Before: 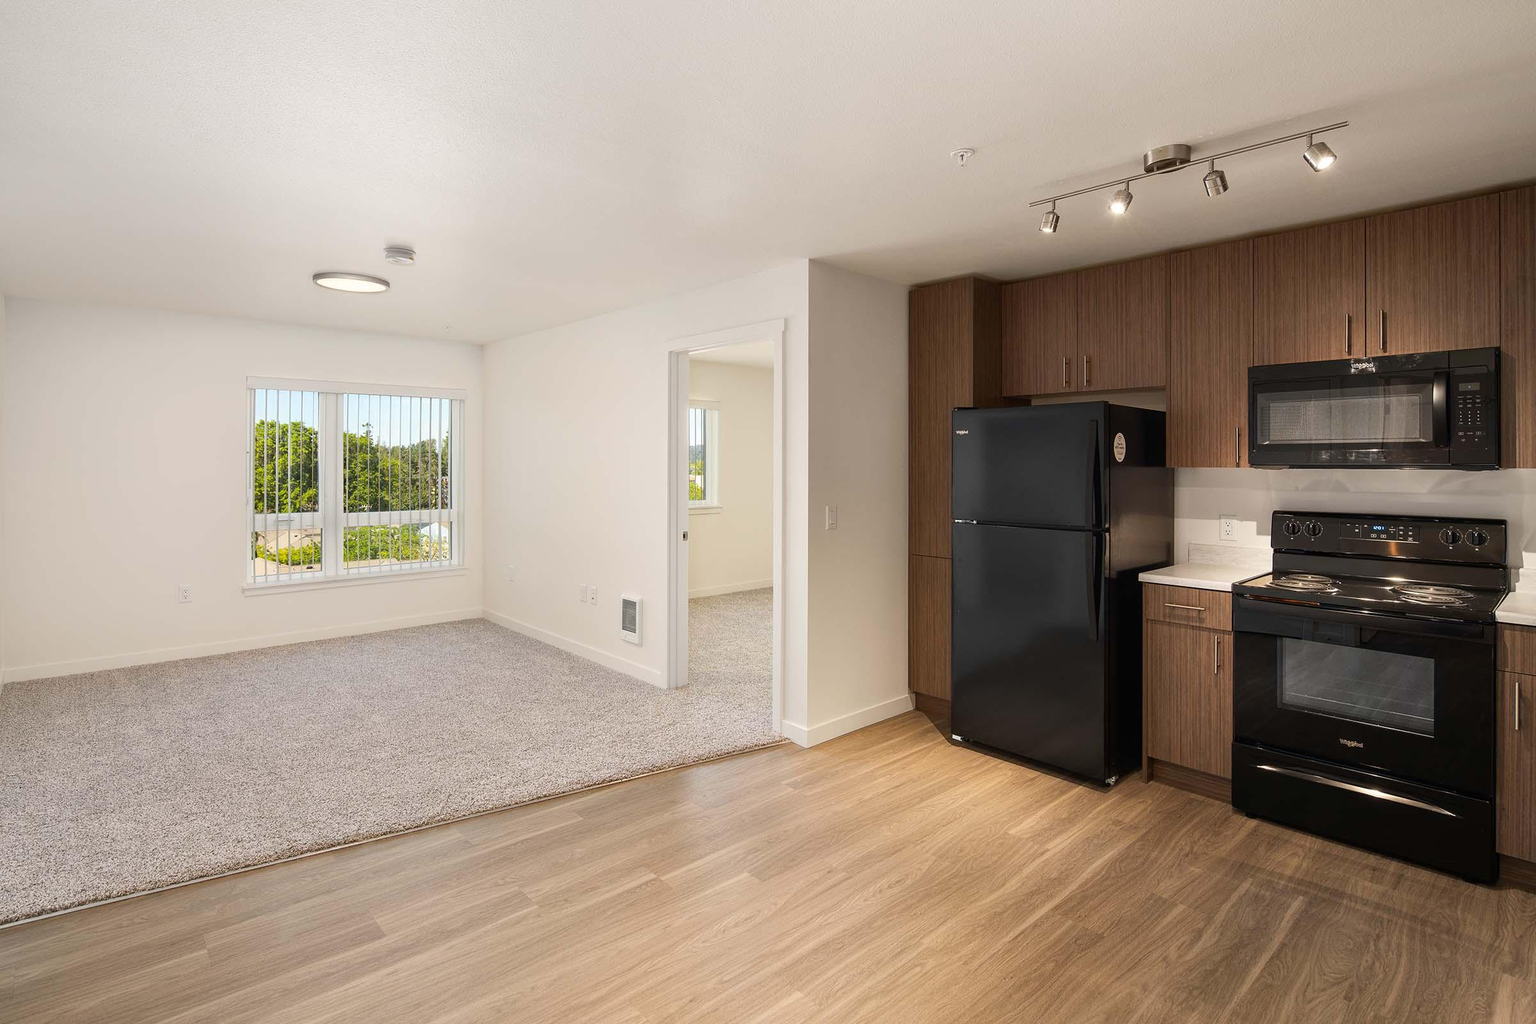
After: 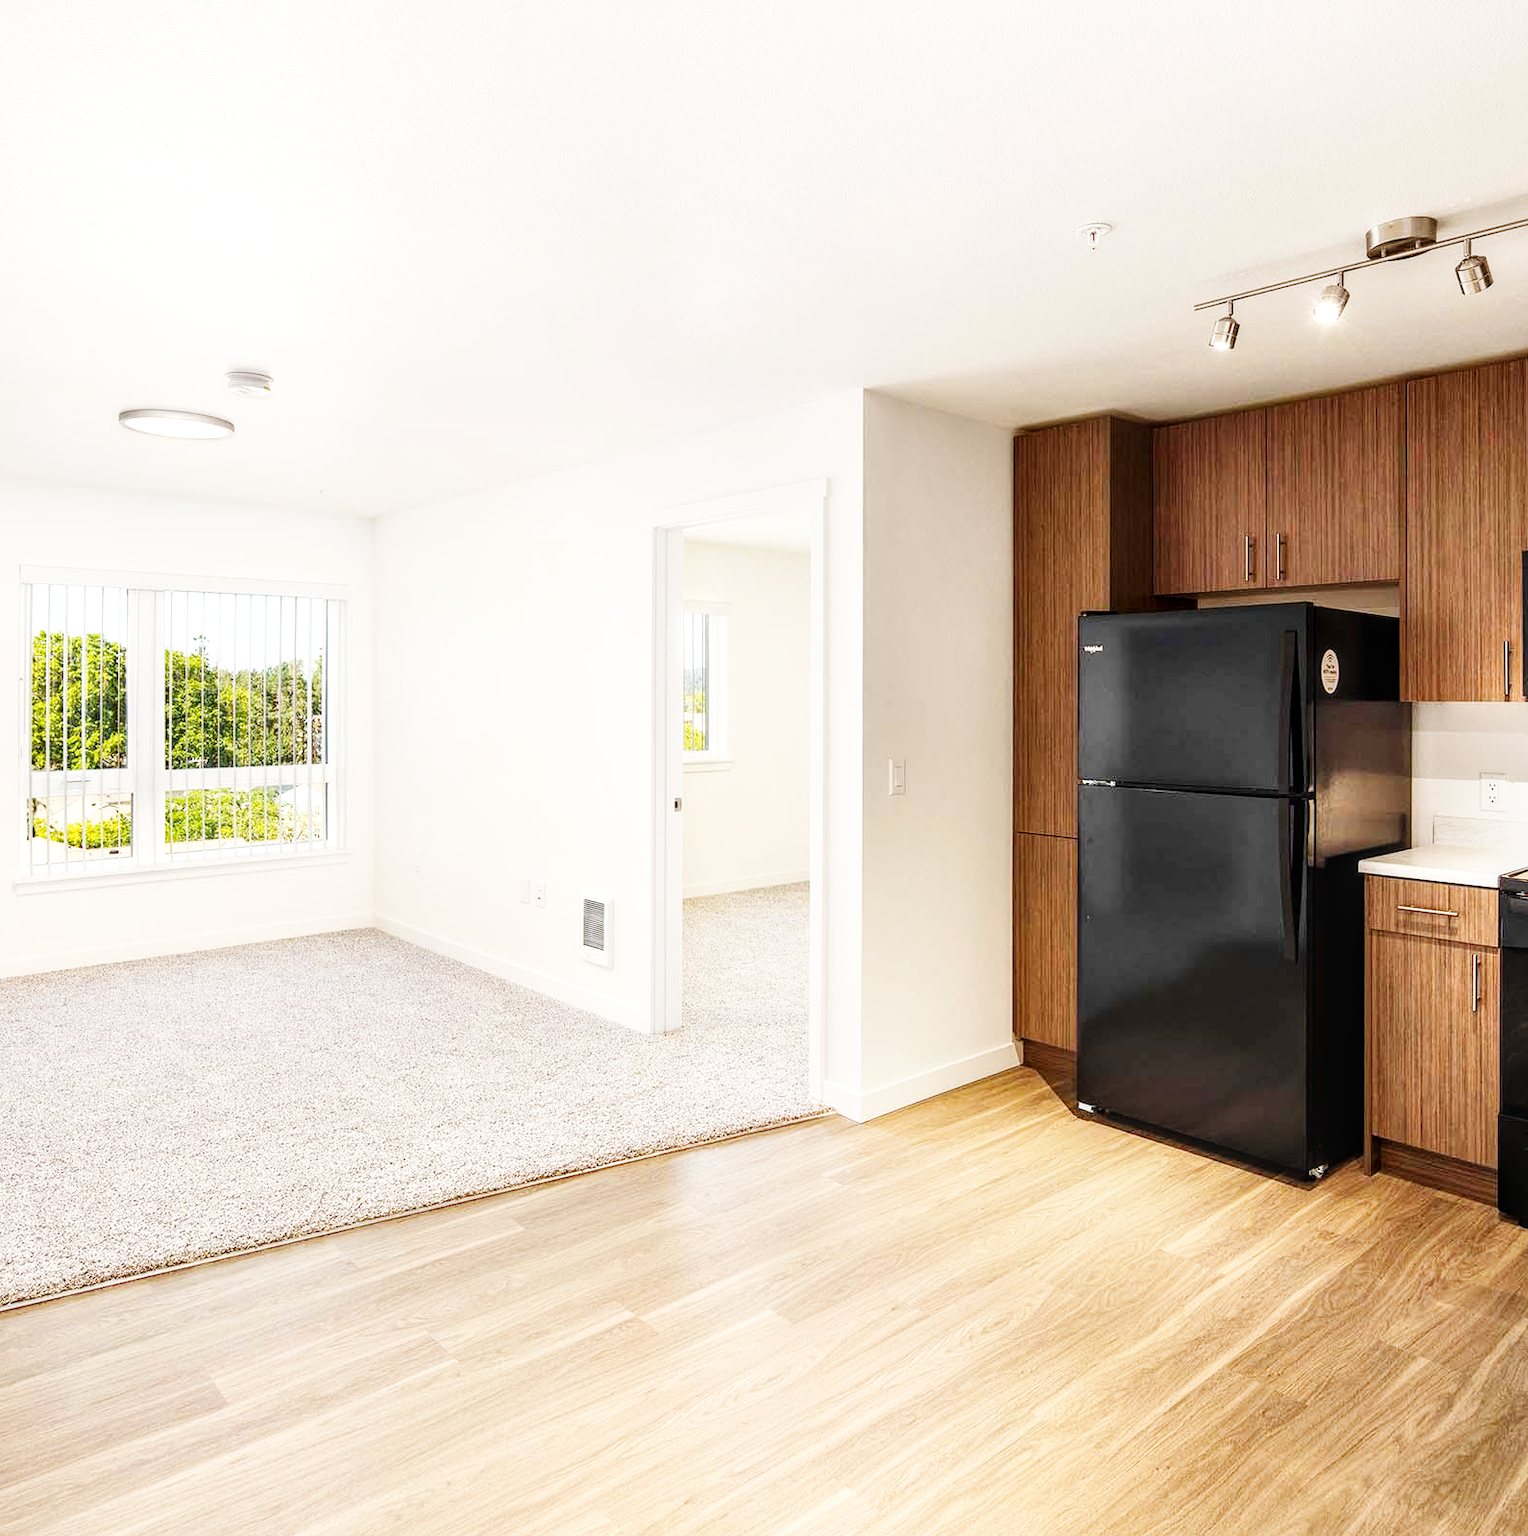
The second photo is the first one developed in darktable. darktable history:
crop and rotate: left 15.231%, right 18.446%
base curve: curves: ch0 [(0, 0.003) (0.001, 0.002) (0.006, 0.004) (0.02, 0.022) (0.048, 0.086) (0.094, 0.234) (0.162, 0.431) (0.258, 0.629) (0.385, 0.8) (0.548, 0.918) (0.751, 0.988) (1, 1)], preserve colors none
local contrast: detail 130%
